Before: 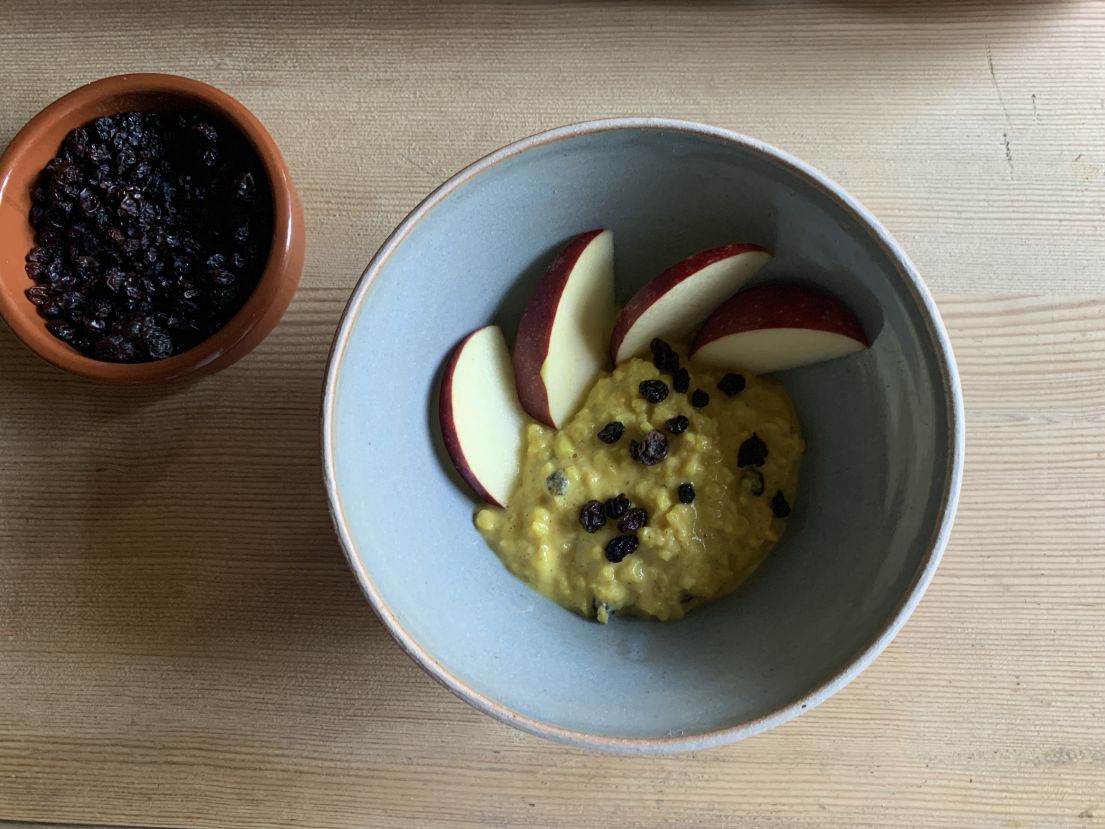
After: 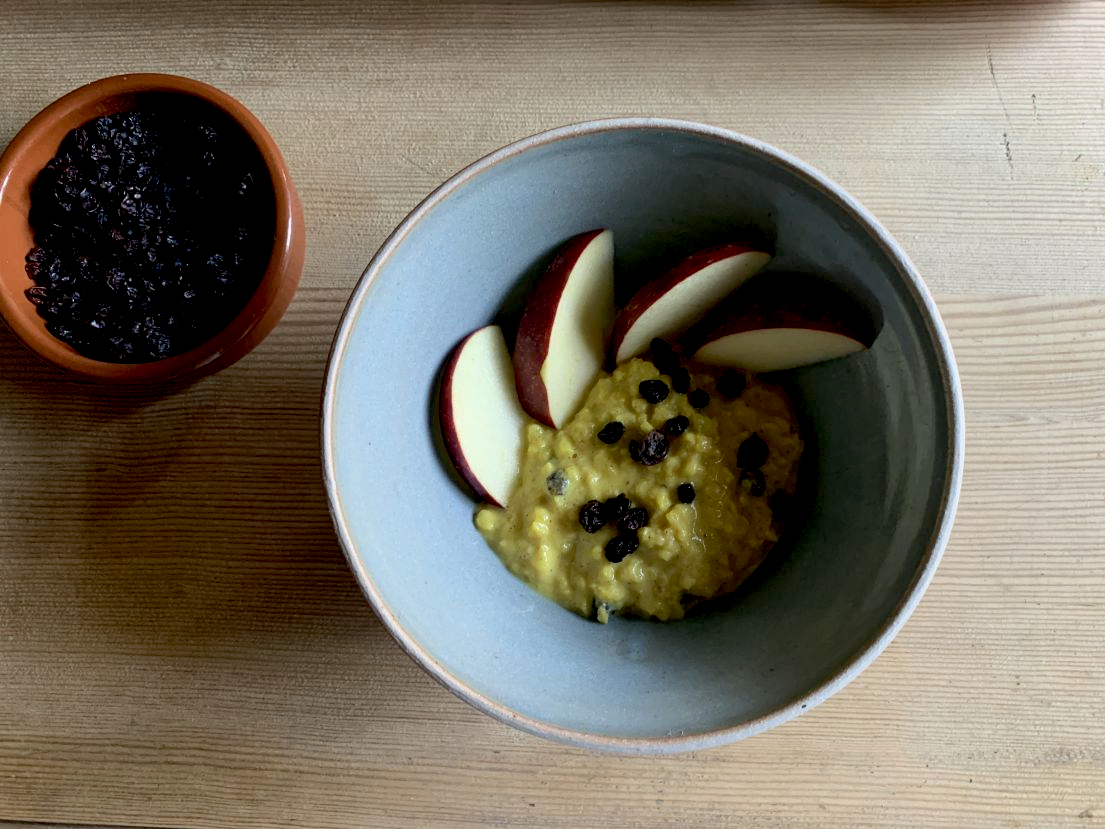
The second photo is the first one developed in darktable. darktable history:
exposure: black level correction 0.017, exposure -0.006 EV, compensate highlight preservation false
